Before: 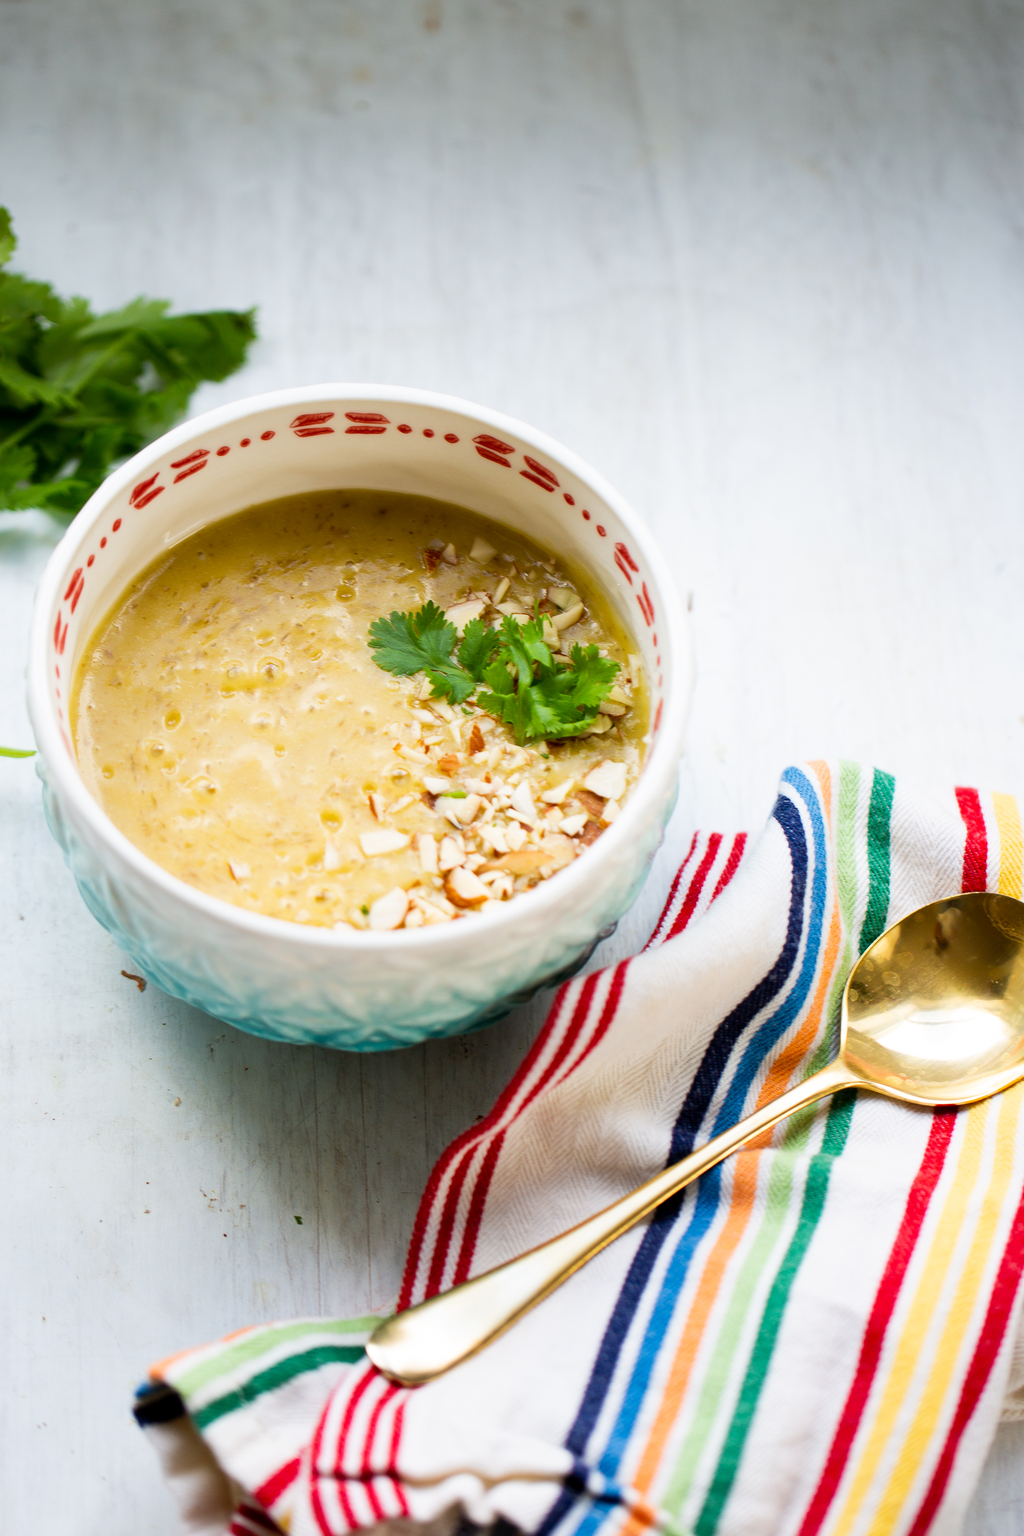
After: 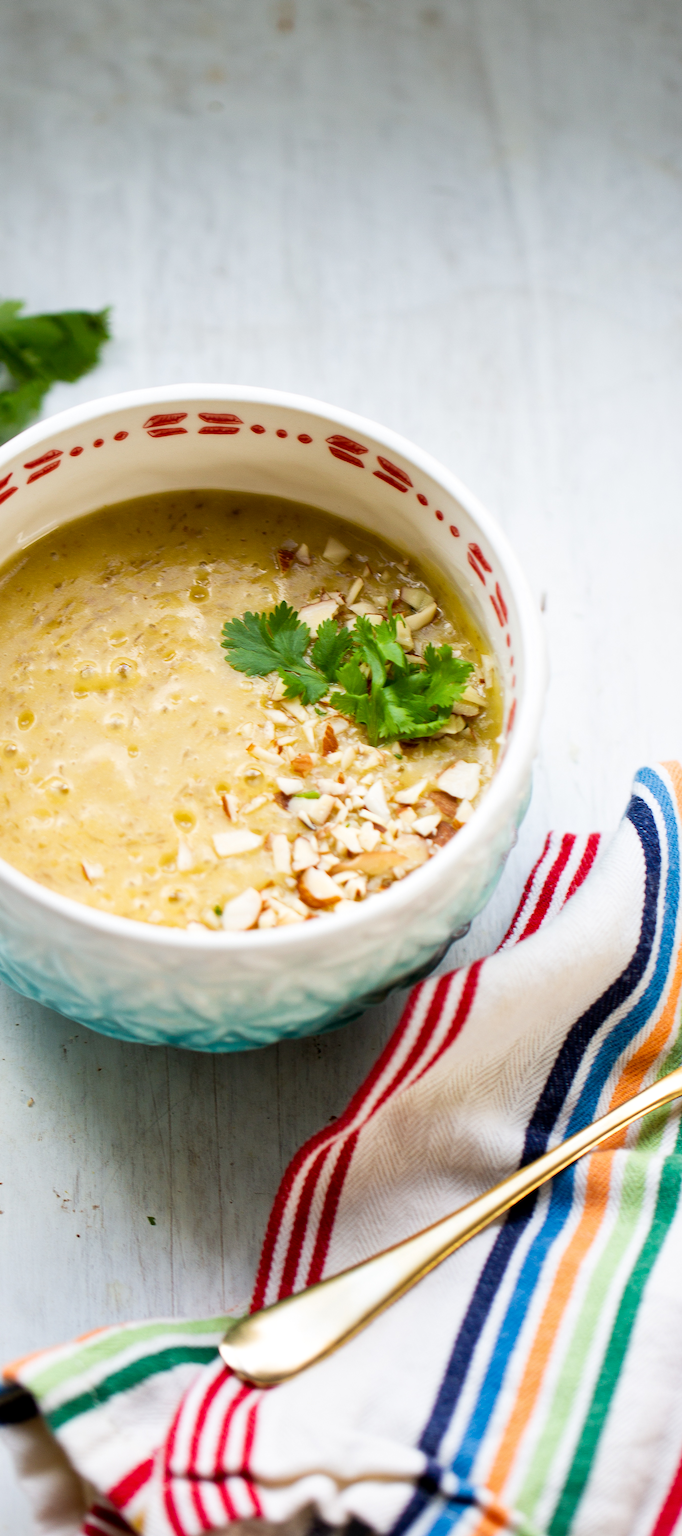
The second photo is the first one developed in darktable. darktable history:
local contrast: mode bilateral grid, contrast 19, coarseness 49, detail 119%, midtone range 0.2
crop and rotate: left 14.364%, right 18.936%
